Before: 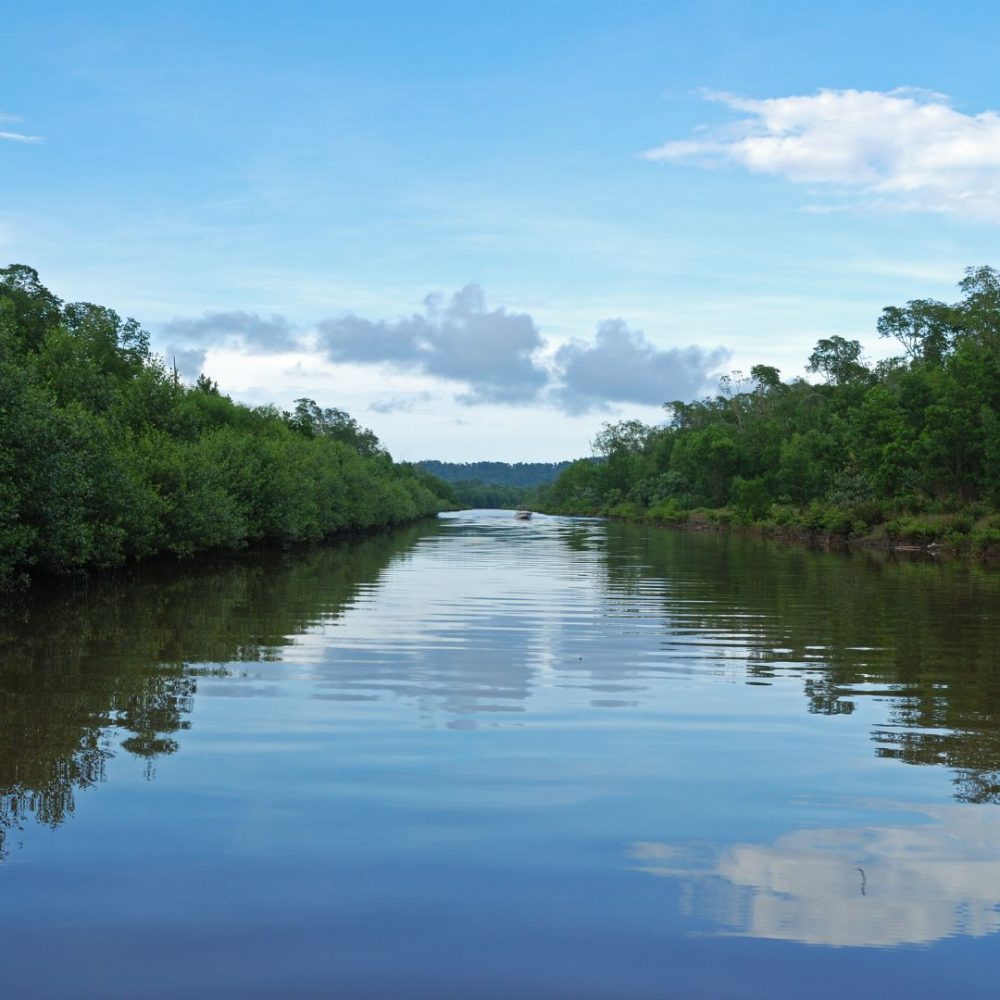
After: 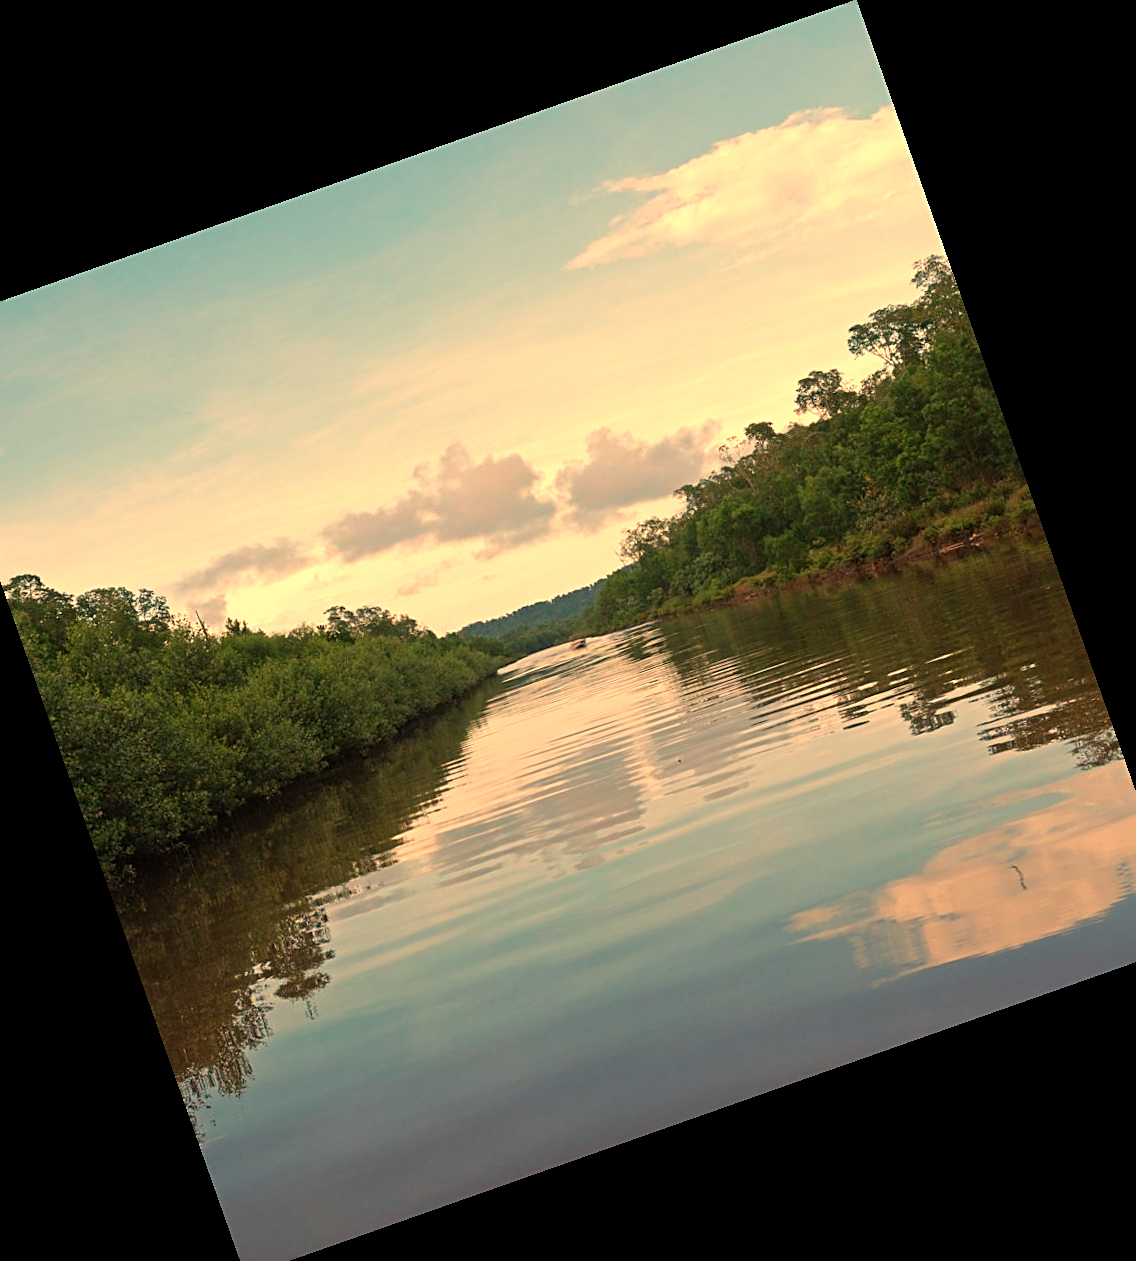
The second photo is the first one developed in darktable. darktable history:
sharpen: on, module defaults
white balance: red 1.467, blue 0.684
crop and rotate: angle 19.43°, left 6.812%, right 4.125%, bottom 1.087%
